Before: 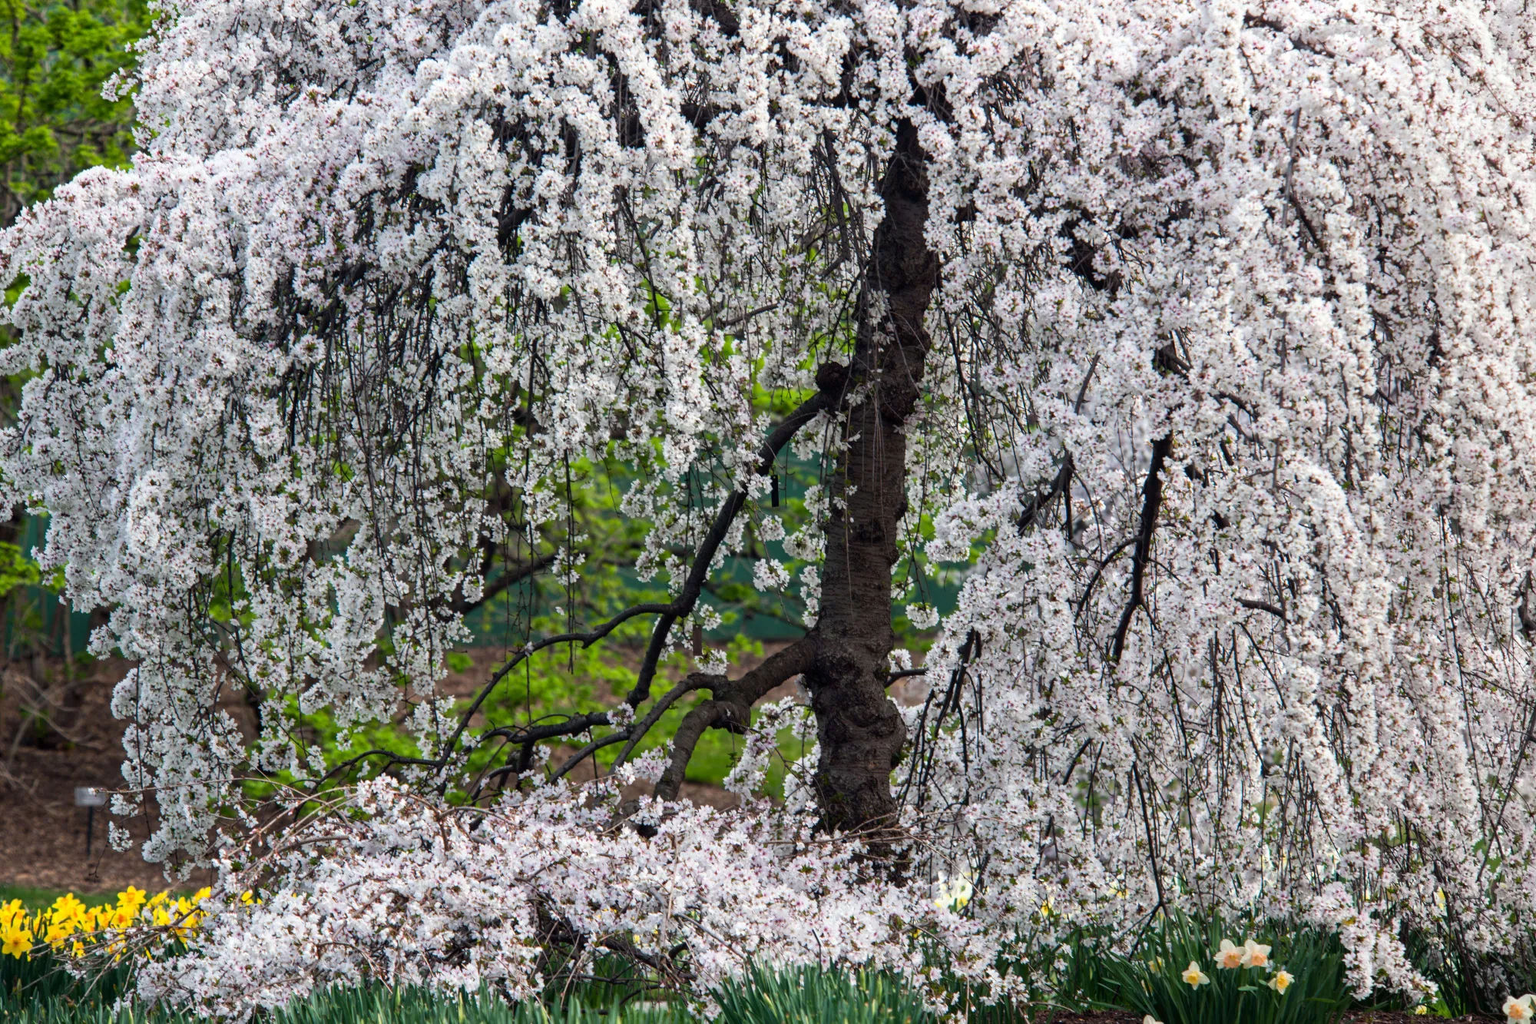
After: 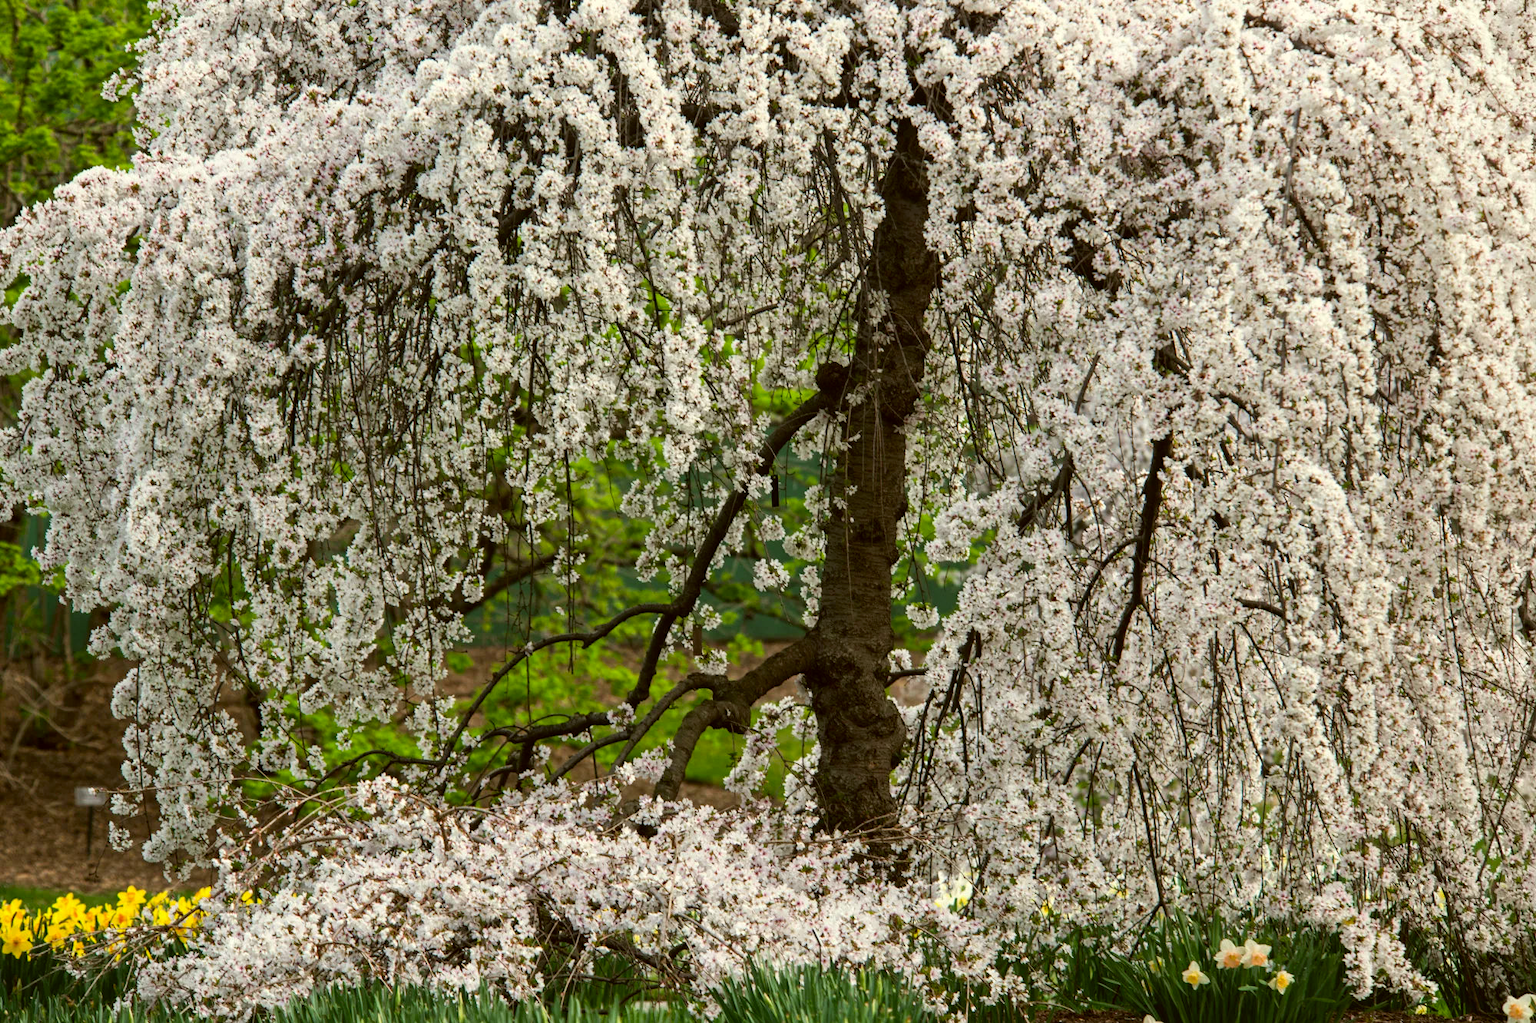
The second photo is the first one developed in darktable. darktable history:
exposure: compensate highlight preservation false
color correction: highlights a* -1.43, highlights b* 10.12, shadows a* 0.395, shadows b* 19.35
